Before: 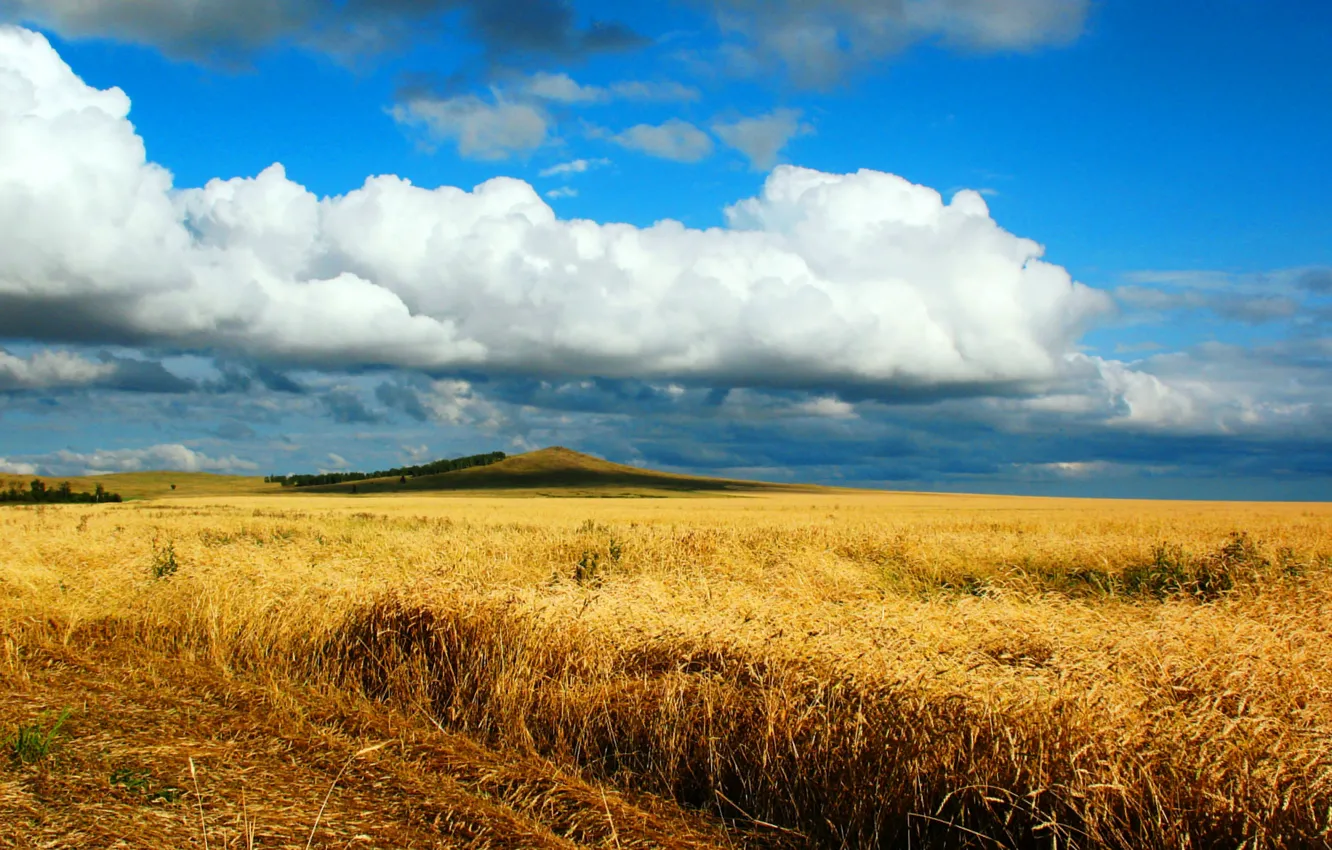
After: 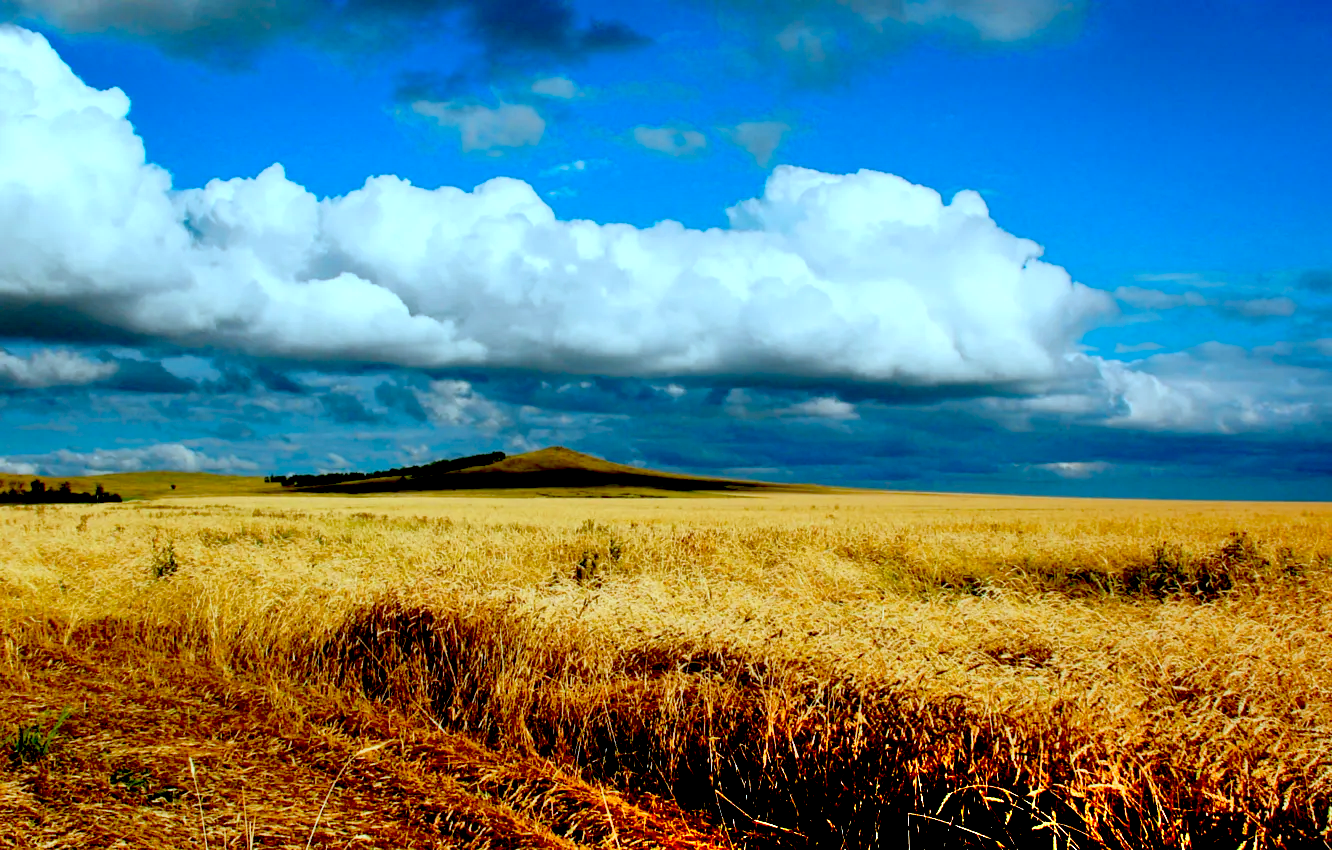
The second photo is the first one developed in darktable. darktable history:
exposure: black level correction 0.047, exposure 0.012 EV, compensate highlight preservation false
color correction: highlights a* -9.59, highlights b* -21.45
shadows and highlights: soften with gaussian
